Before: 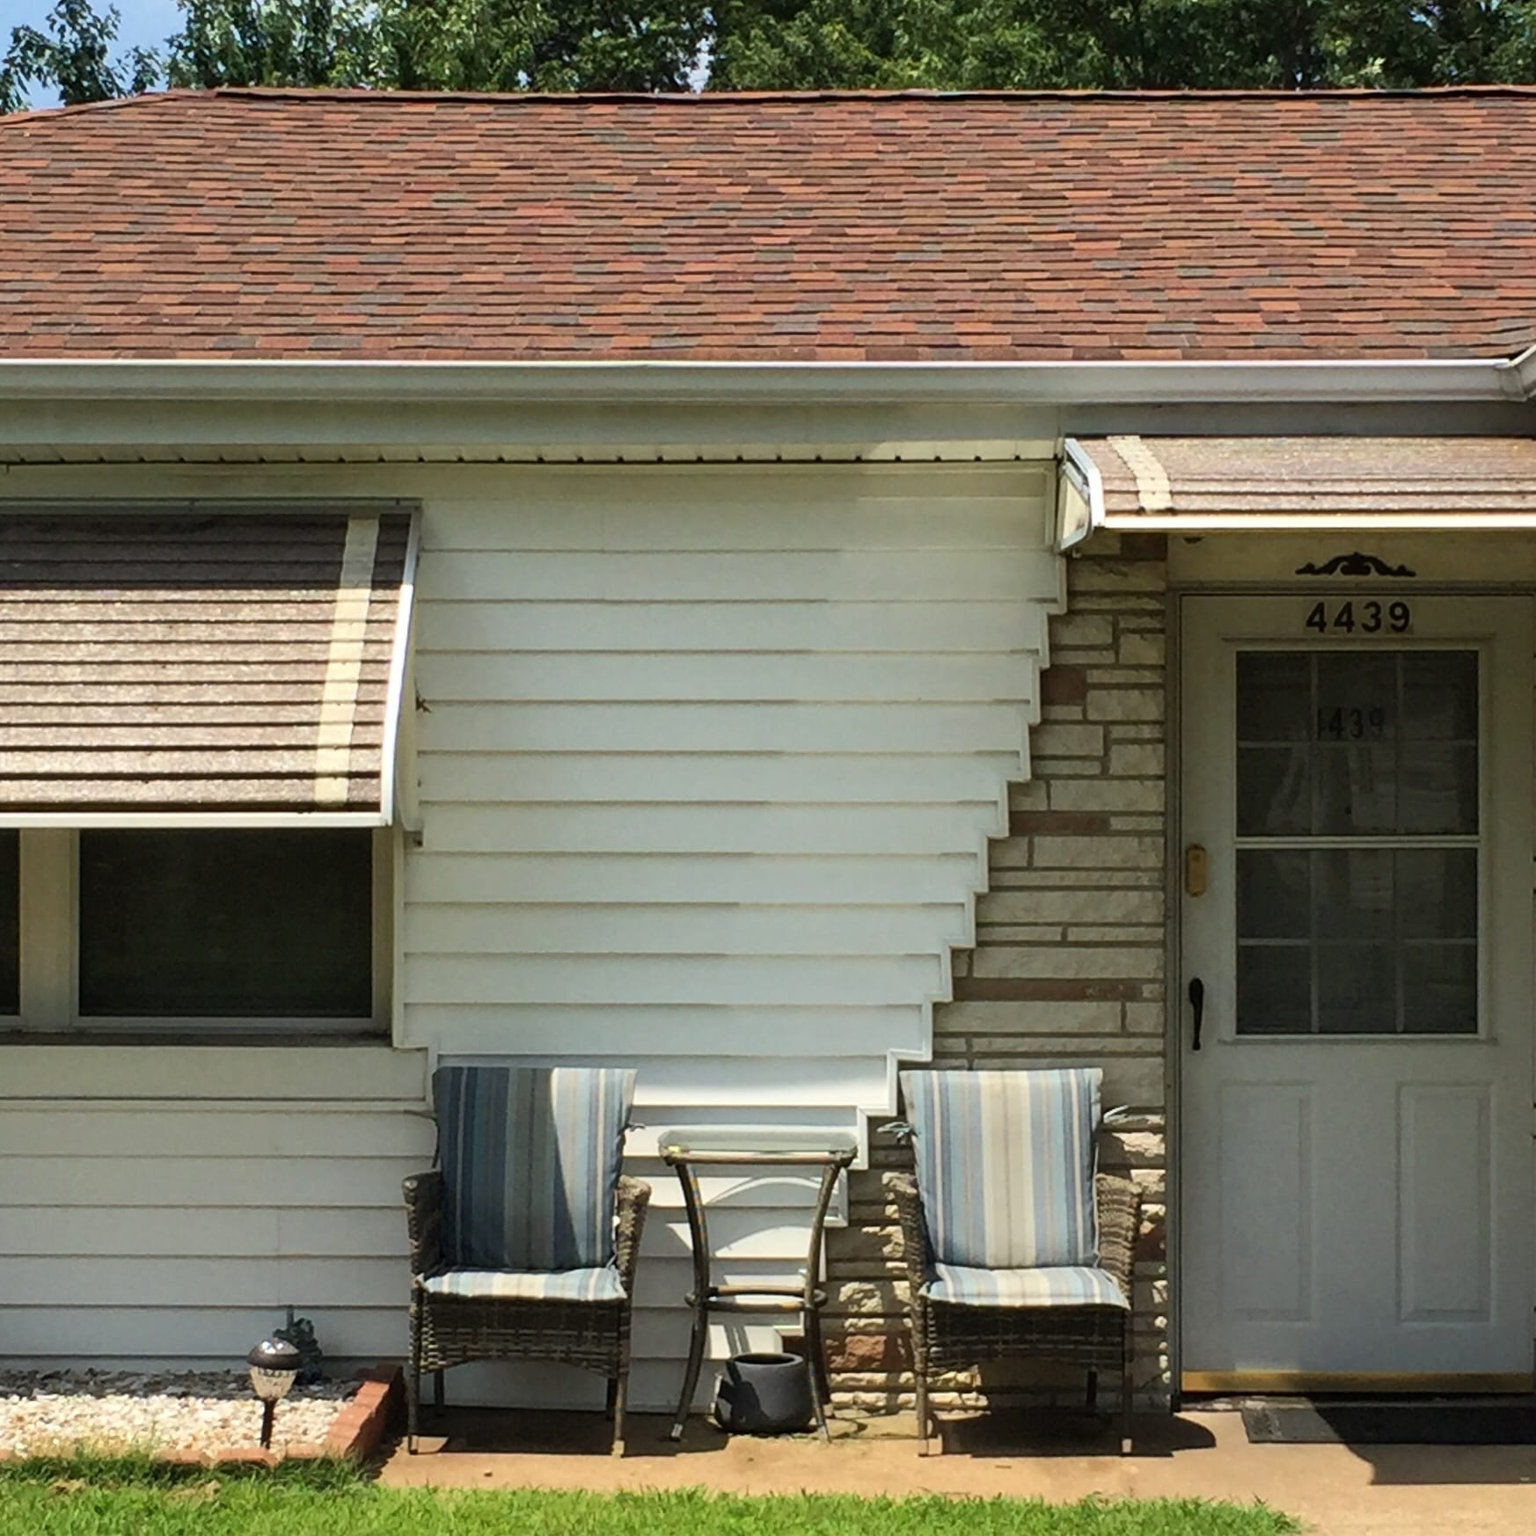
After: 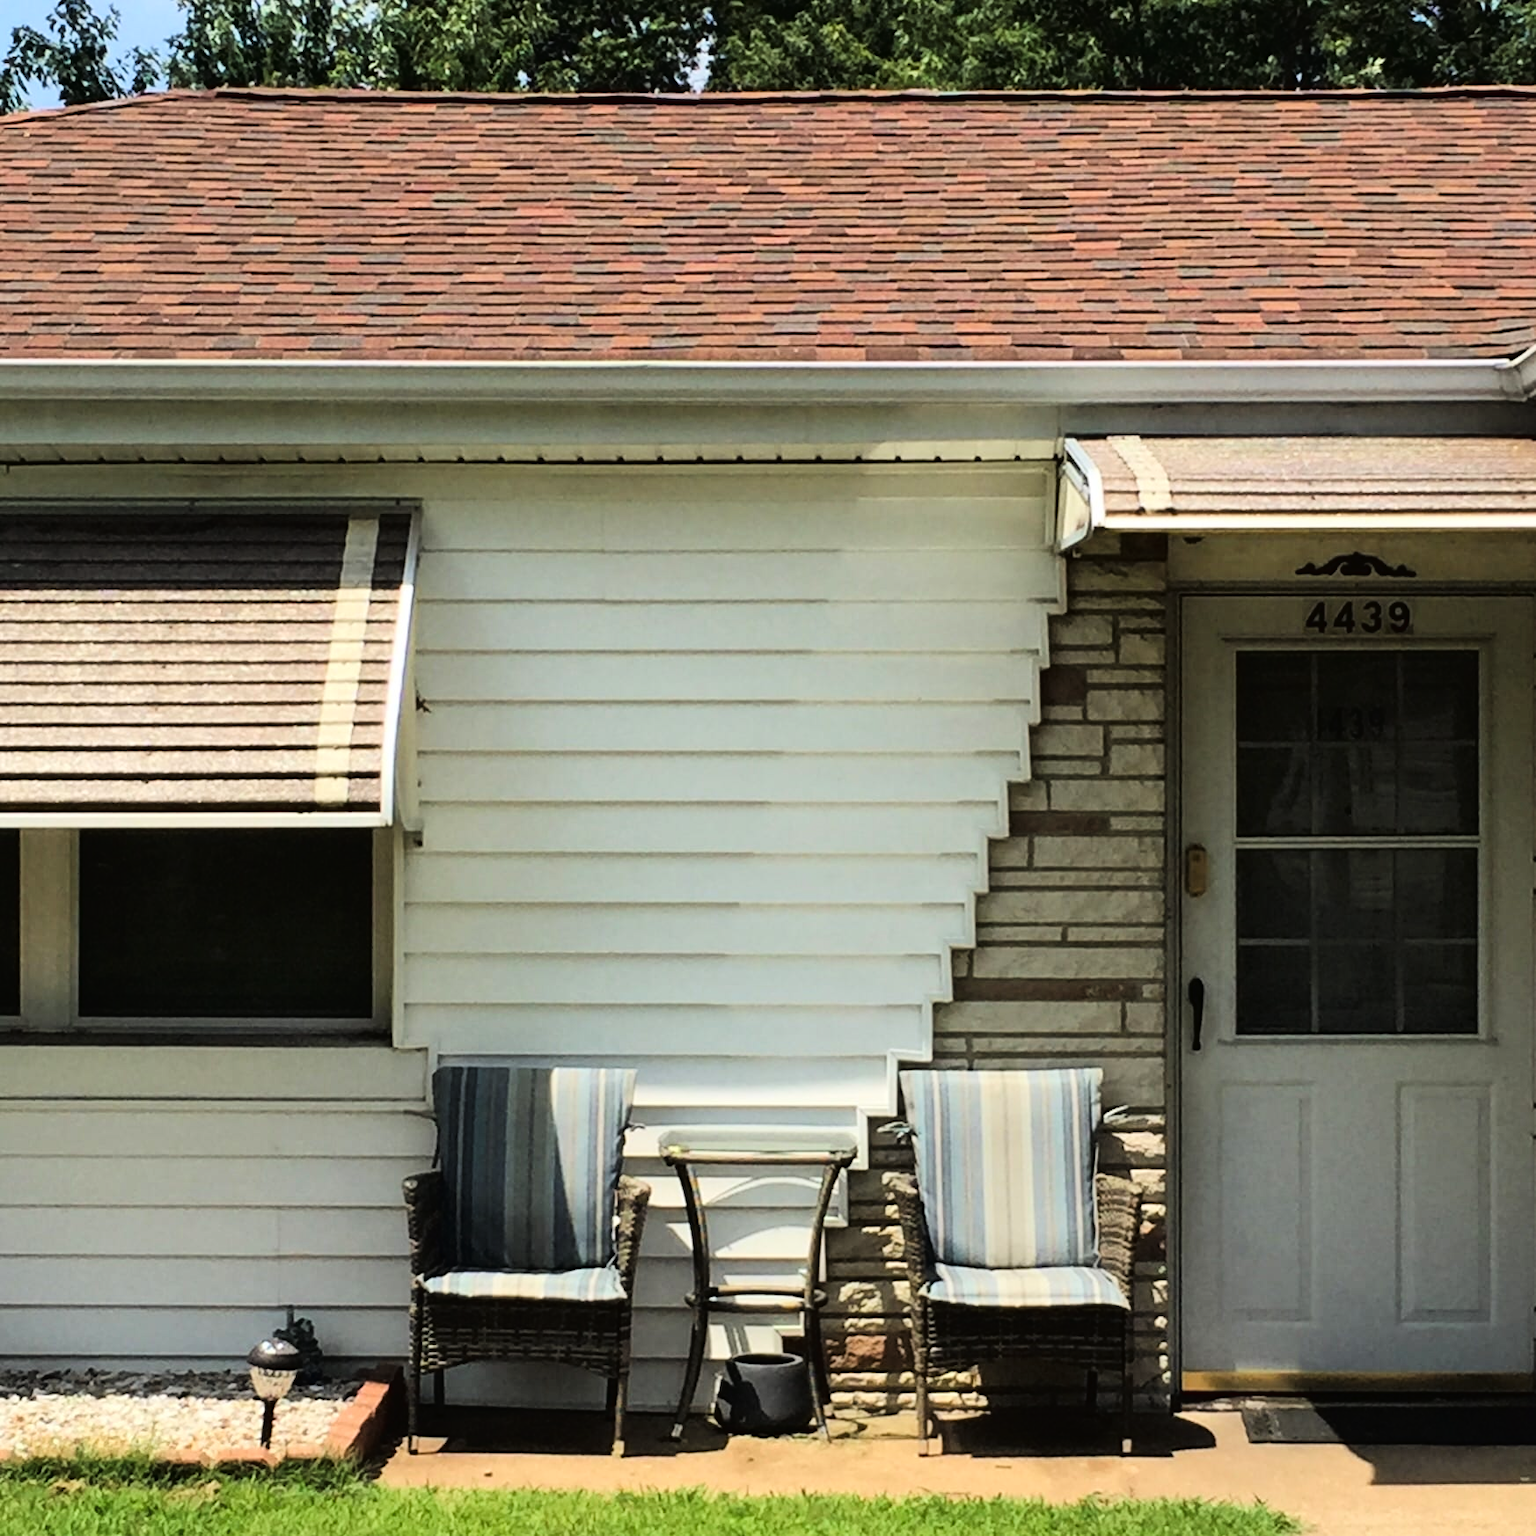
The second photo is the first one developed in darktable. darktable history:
tone curve: curves: ch0 [(0, 0.01) (0.133, 0.057) (0.338, 0.327) (0.494, 0.55) (0.726, 0.807) (1, 1)]; ch1 [(0, 0) (0.346, 0.324) (0.45, 0.431) (0.5, 0.5) (0.522, 0.517) (0.543, 0.578) (1, 1)]; ch2 [(0, 0) (0.44, 0.424) (0.501, 0.499) (0.564, 0.611) (0.622, 0.667) (0.707, 0.746) (1, 1)], color space Lab, linked channels, preserve colors none
